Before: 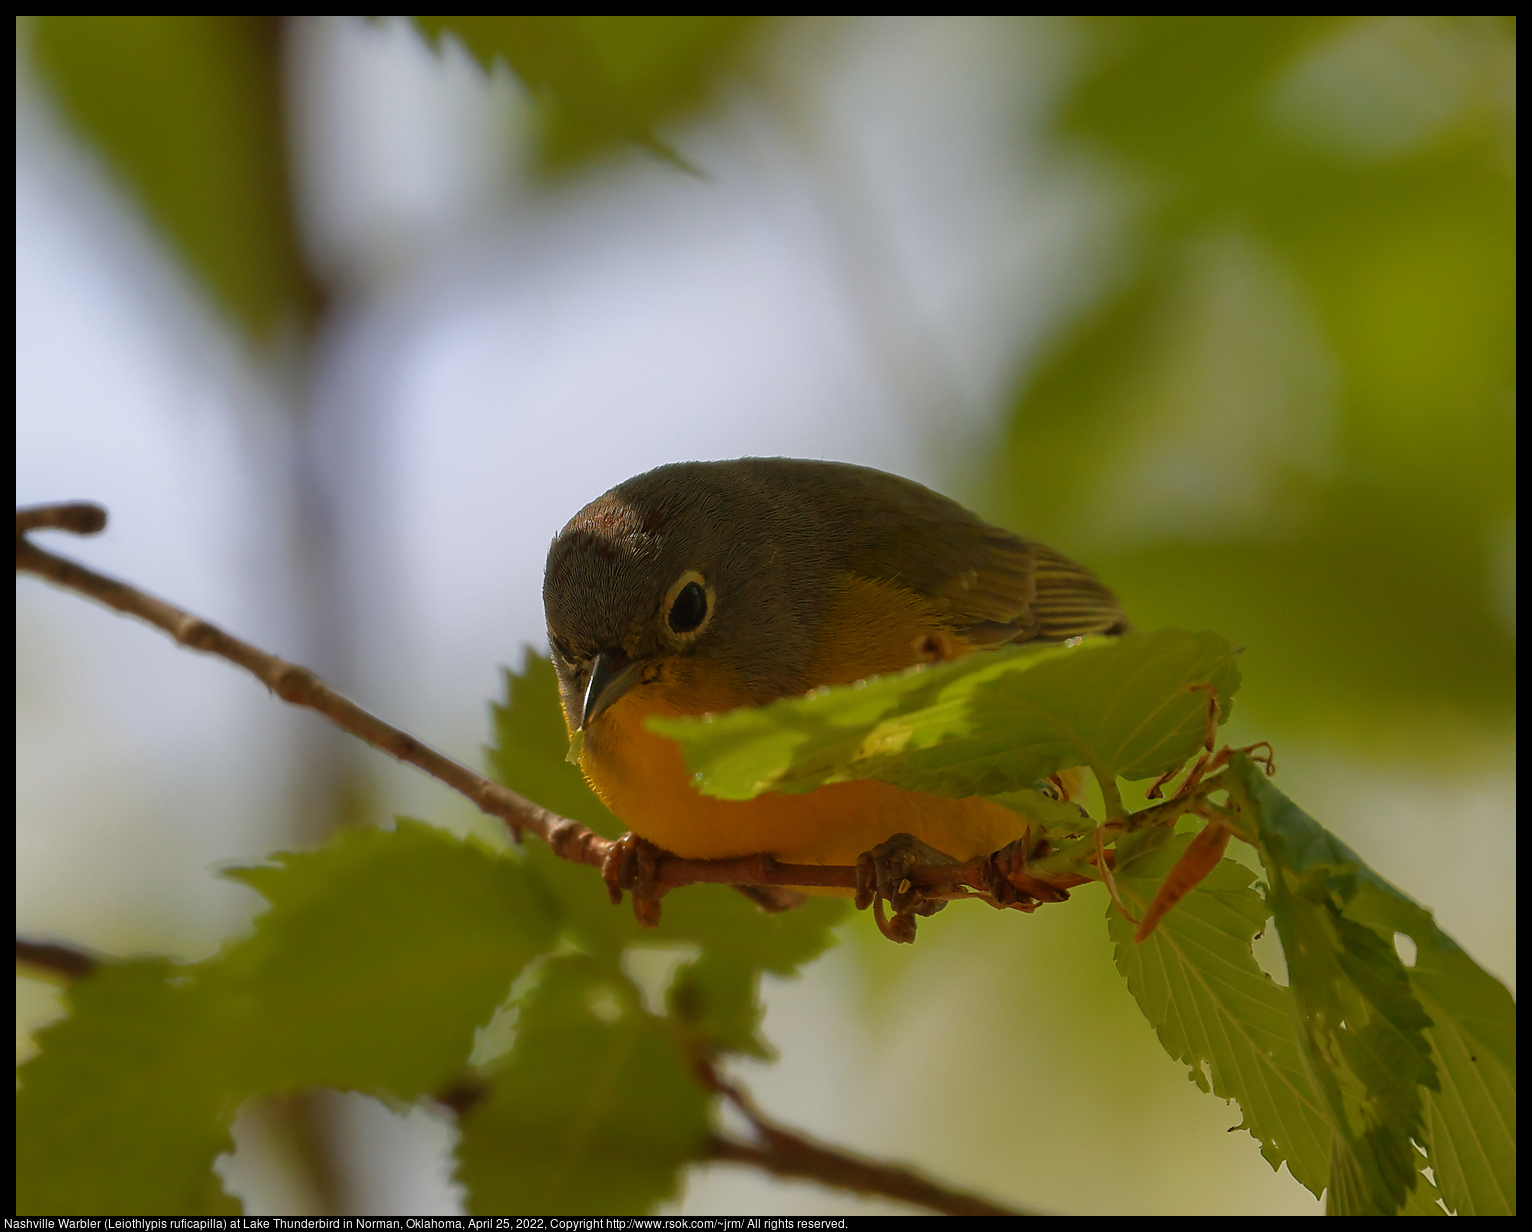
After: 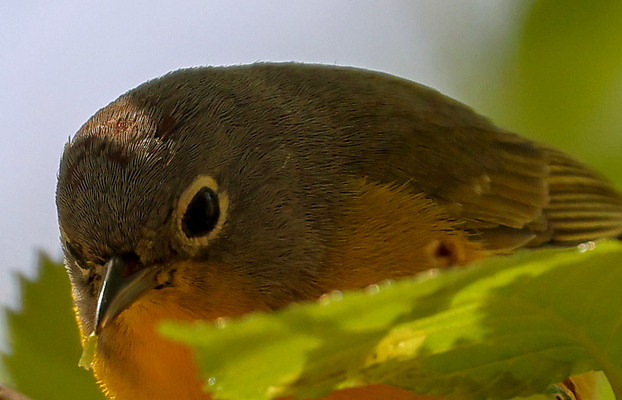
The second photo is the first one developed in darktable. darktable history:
contrast brightness saturation: brightness 0.087, saturation 0.194
exposure: exposure -0.108 EV, compensate exposure bias true, compensate highlight preservation false
crop: left 31.806%, top 32.065%, right 27.568%, bottom 35.458%
local contrast: highlights 59%, detail 145%
